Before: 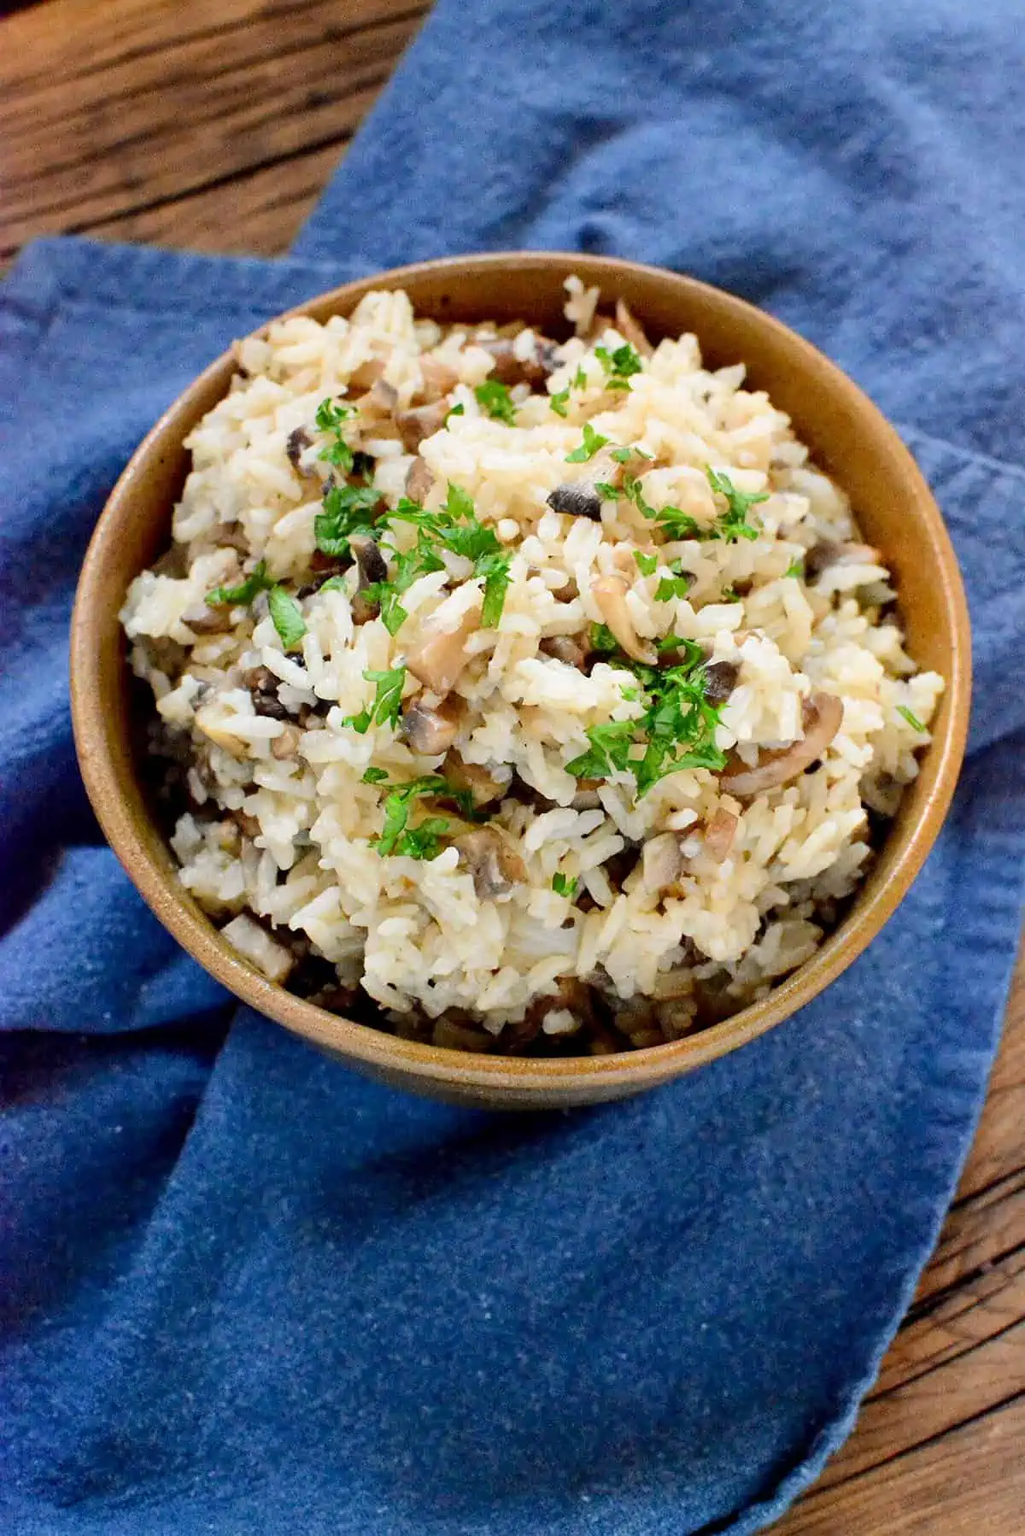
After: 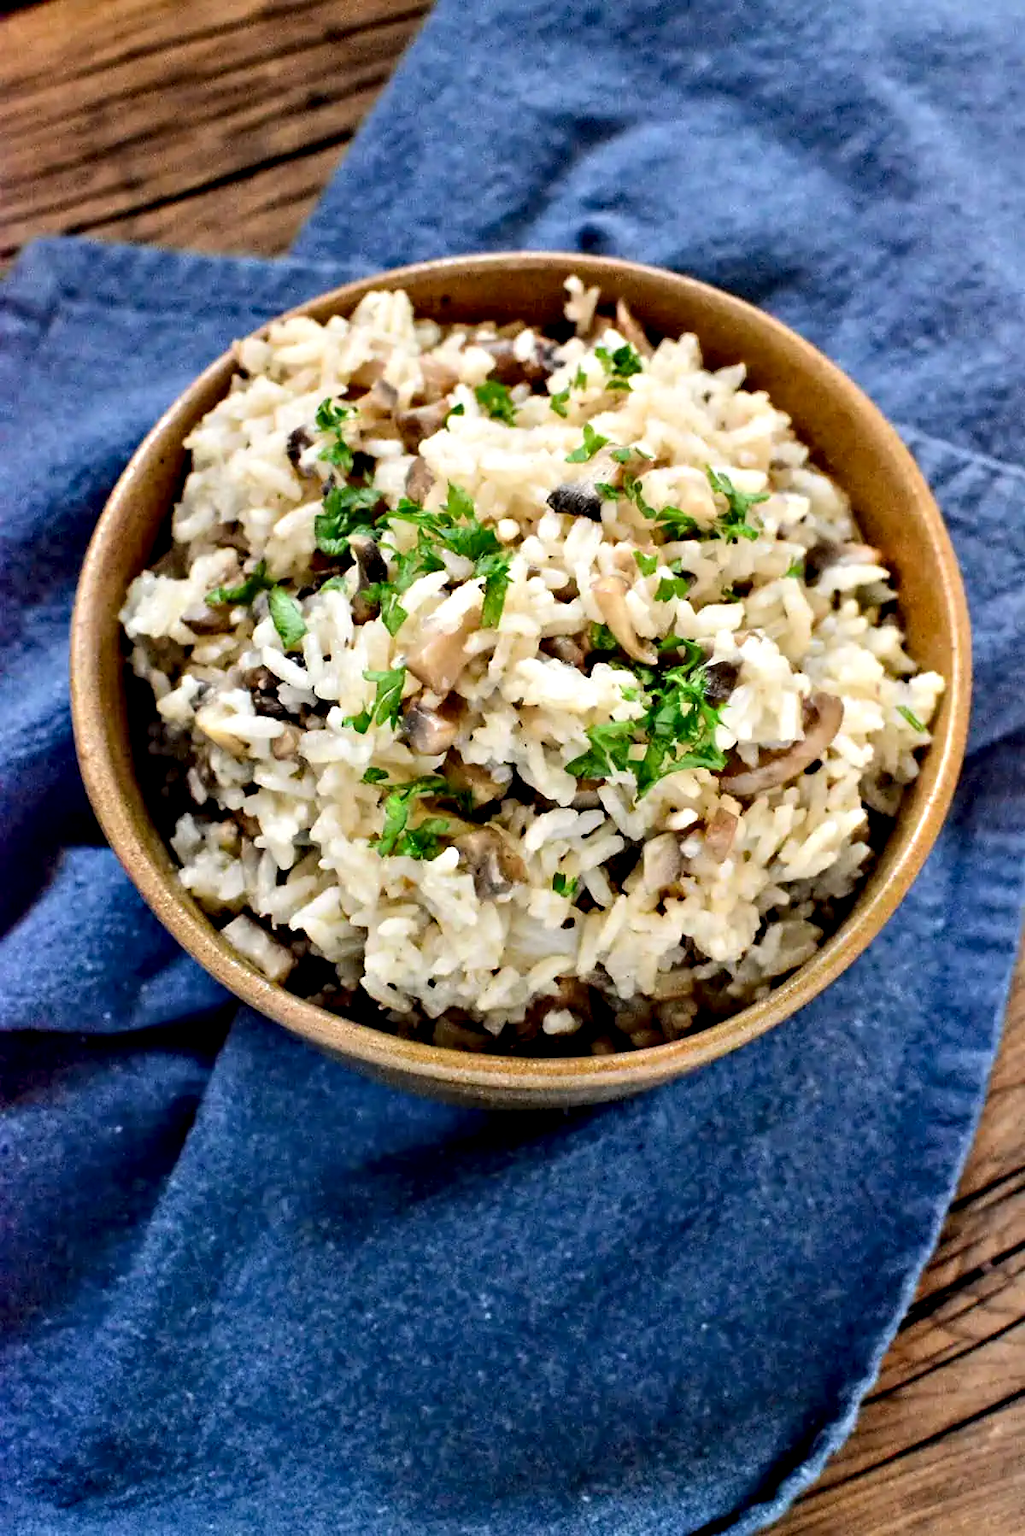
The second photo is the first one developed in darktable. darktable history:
rotate and perspective: automatic cropping off
contrast equalizer: y [[0.511, 0.558, 0.631, 0.632, 0.559, 0.512], [0.5 ×6], [0.5 ×6], [0 ×6], [0 ×6]]
